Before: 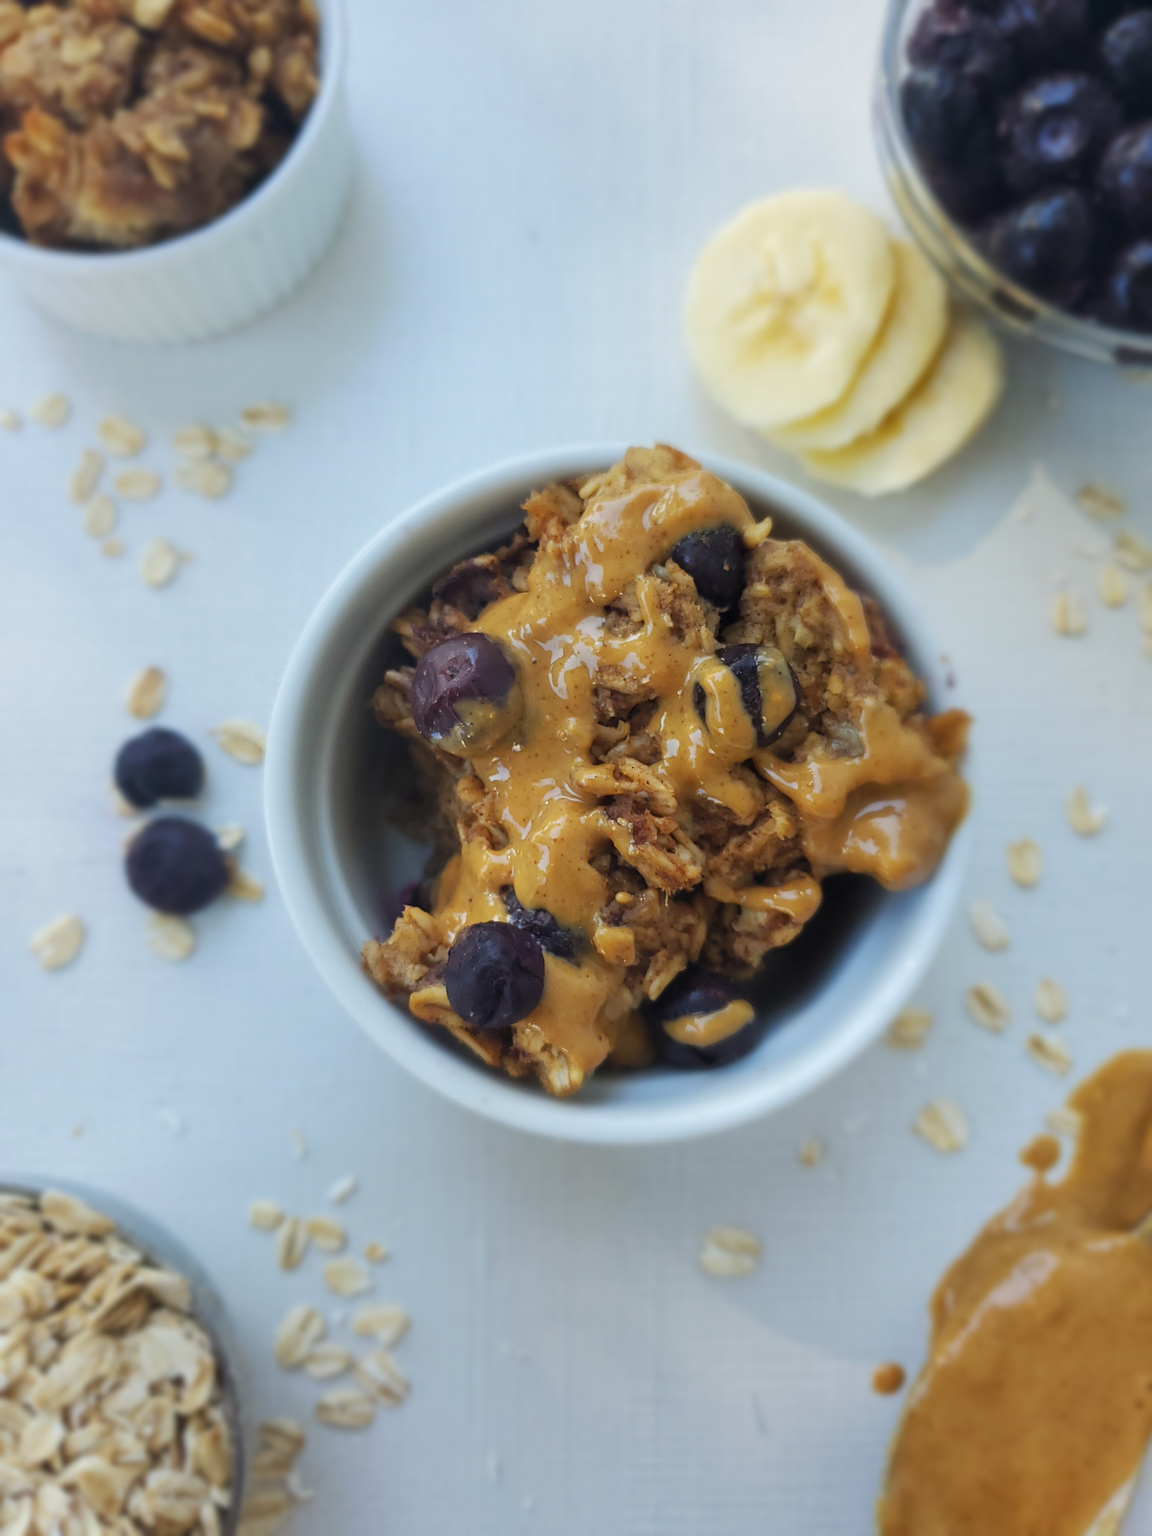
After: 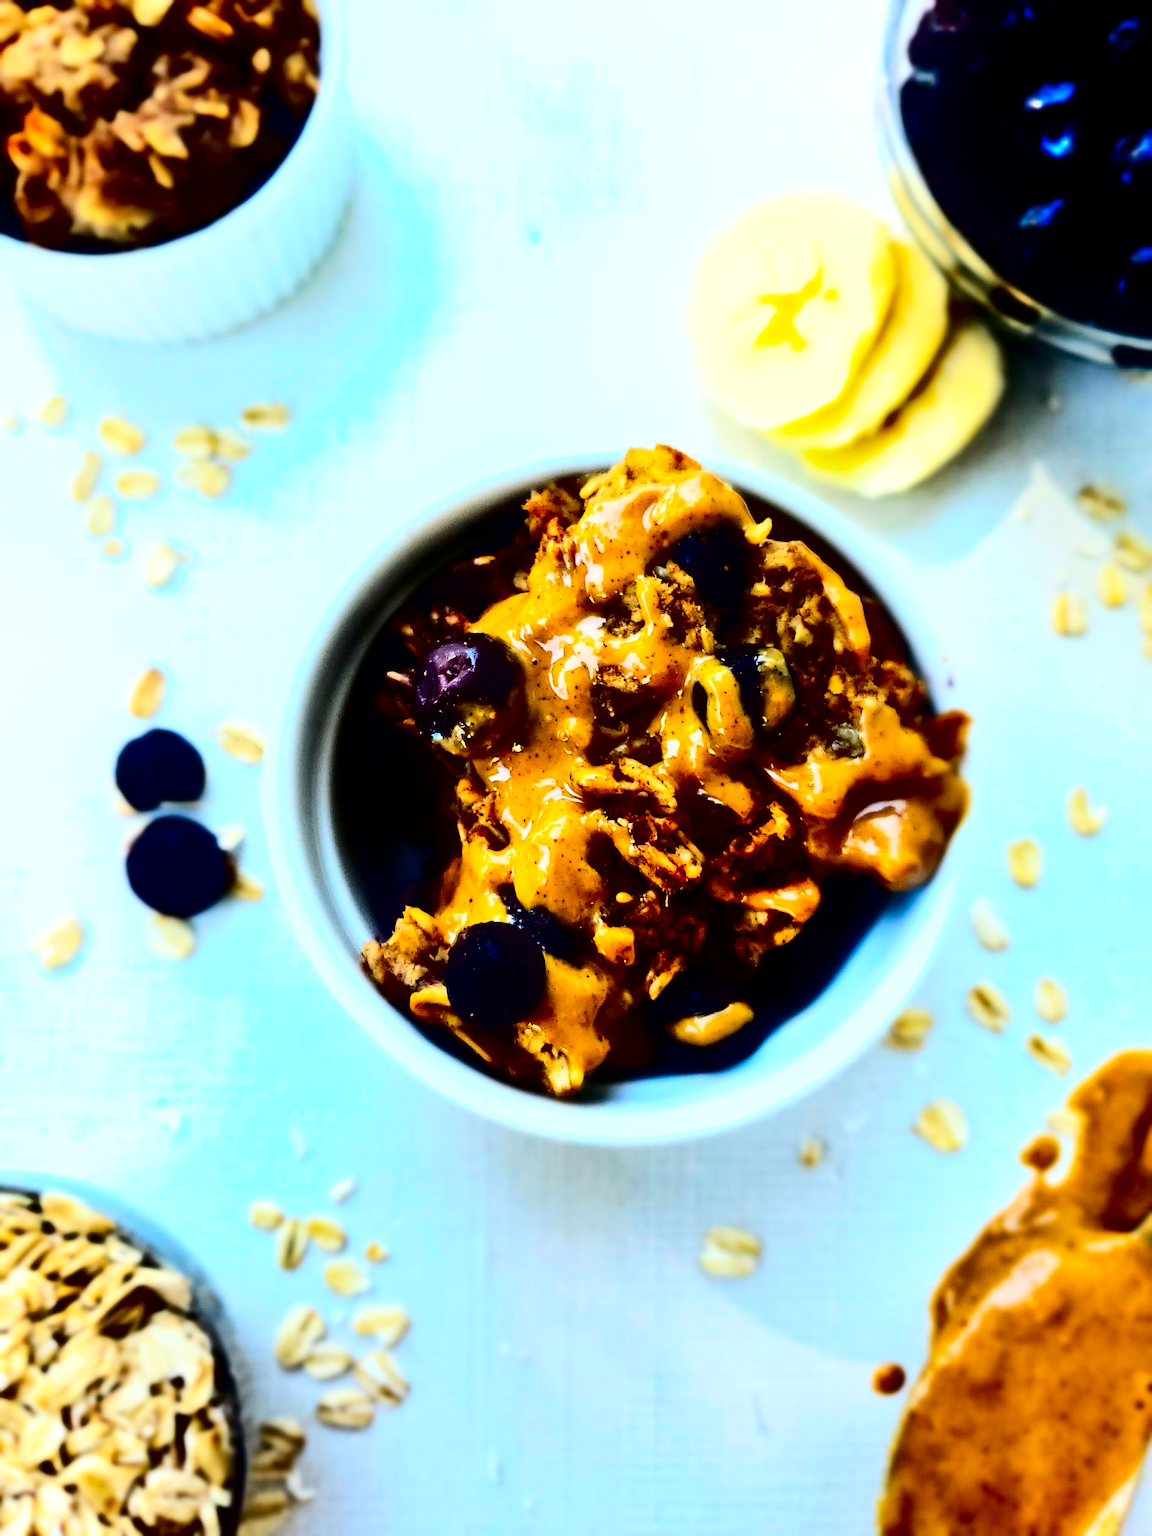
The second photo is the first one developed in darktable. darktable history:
exposure: black level correction 0, exposure 0.7 EV, compensate exposure bias true, compensate highlight preservation false
local contrast: mode bilateral grid, contrast 20, coarseness 50, detail 120%, midtone range 0.2
contrast brightness saturation: contrast 0.77, brightness -1, saturation 1
shadows and highlights: low approximation 0.01, soften with gaussian
